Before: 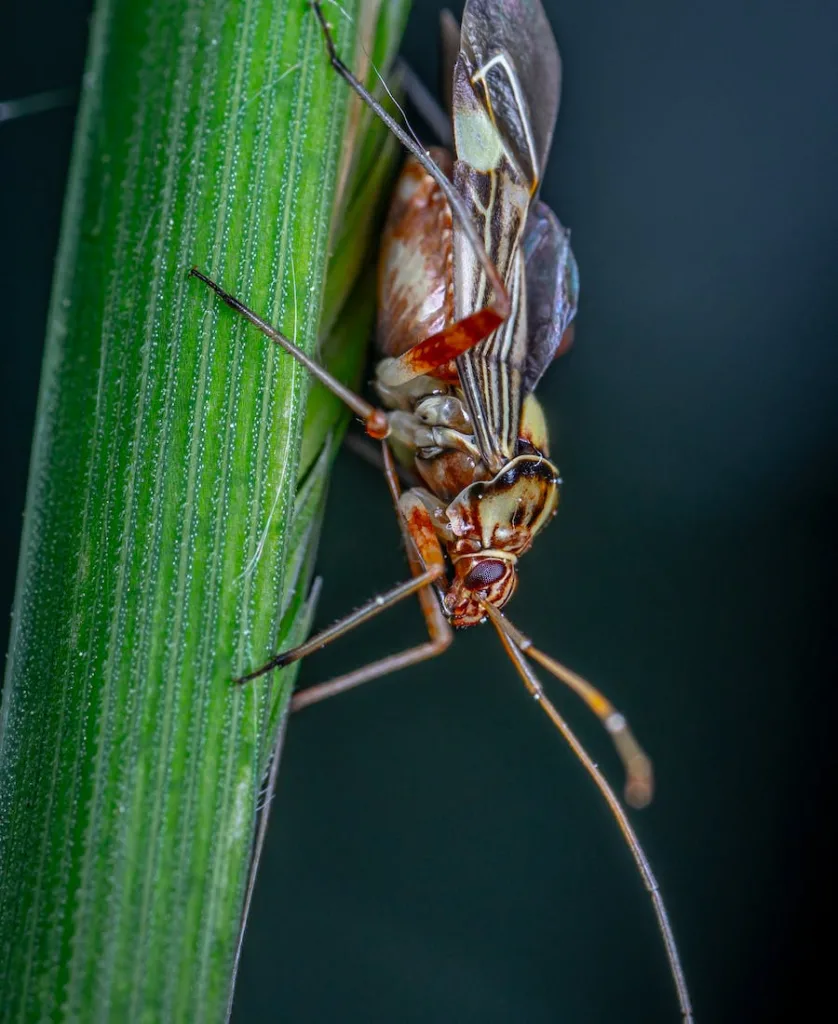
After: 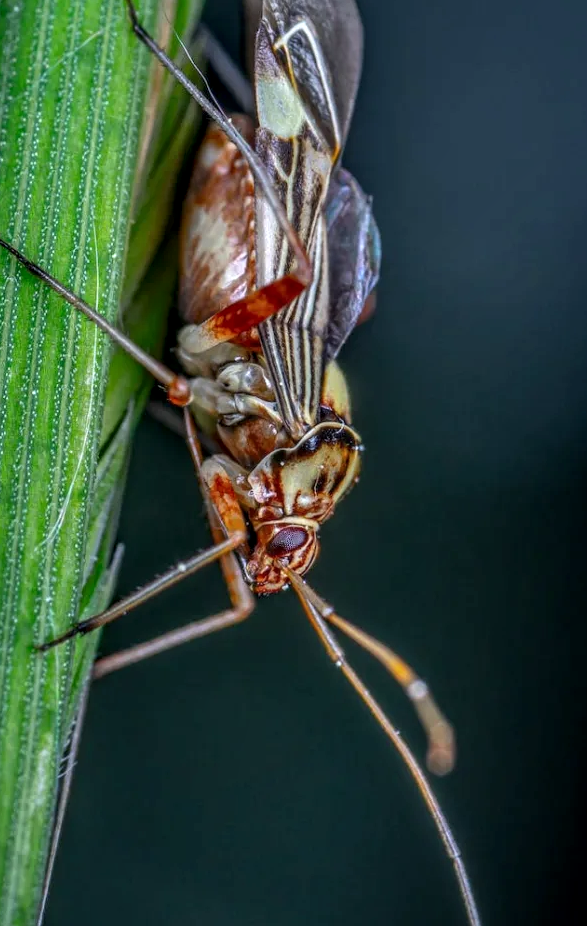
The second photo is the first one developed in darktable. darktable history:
local contrast: detail 130%
crop and rotate: left 23.698%, top 3.284%, right 6.232%, bottom 6.196%
